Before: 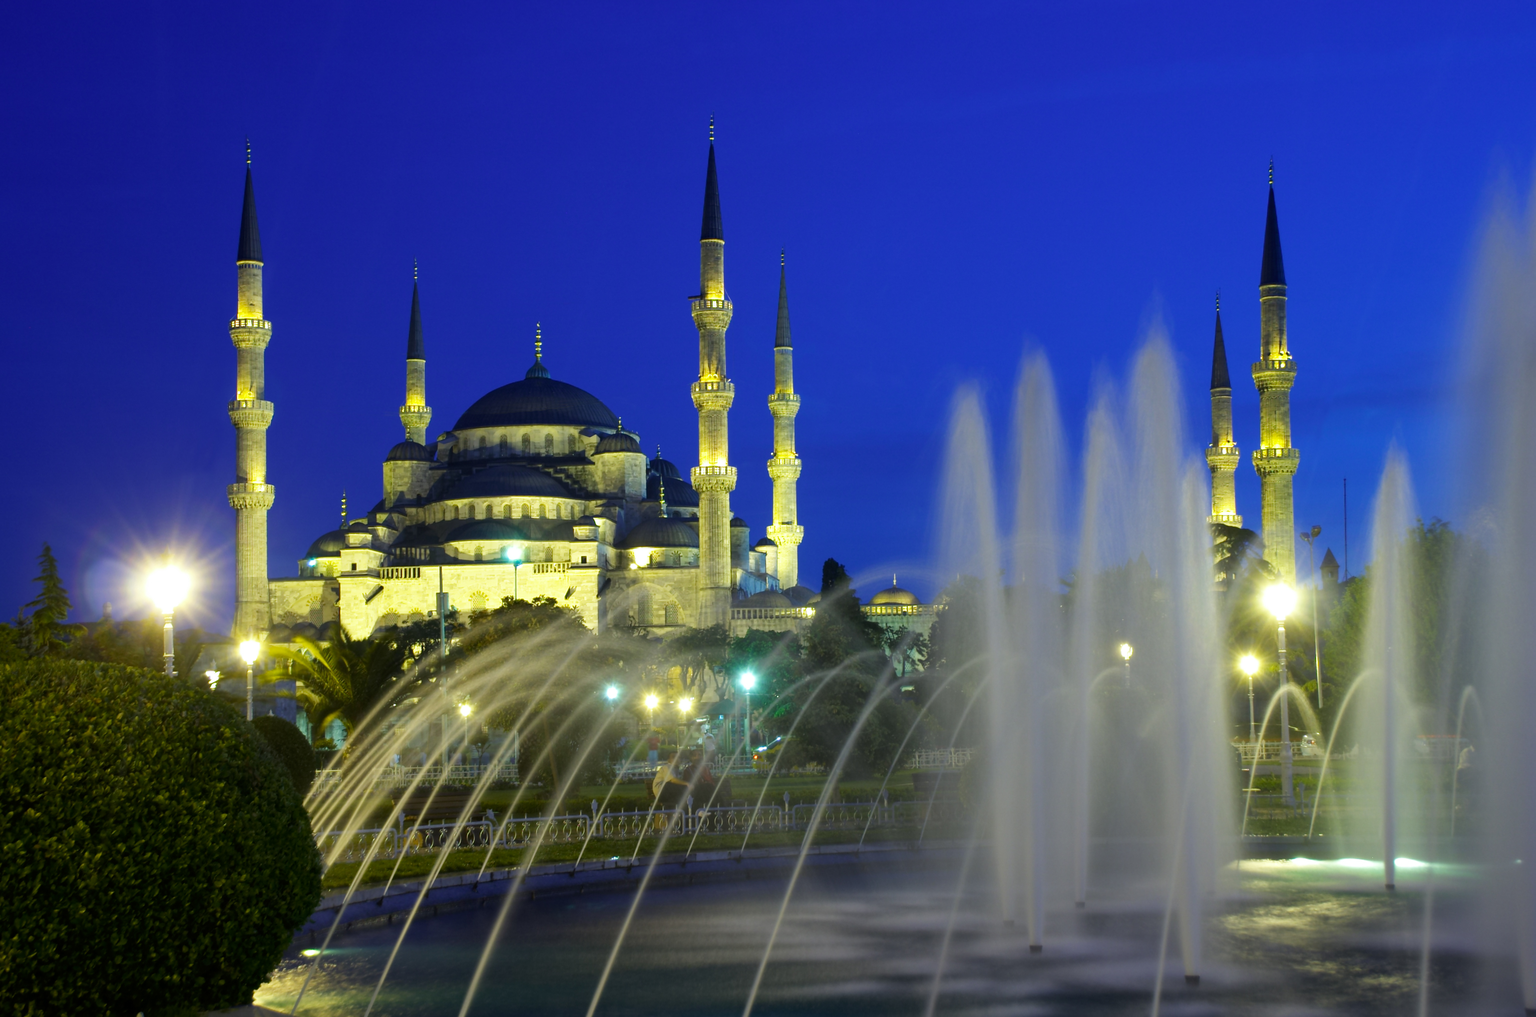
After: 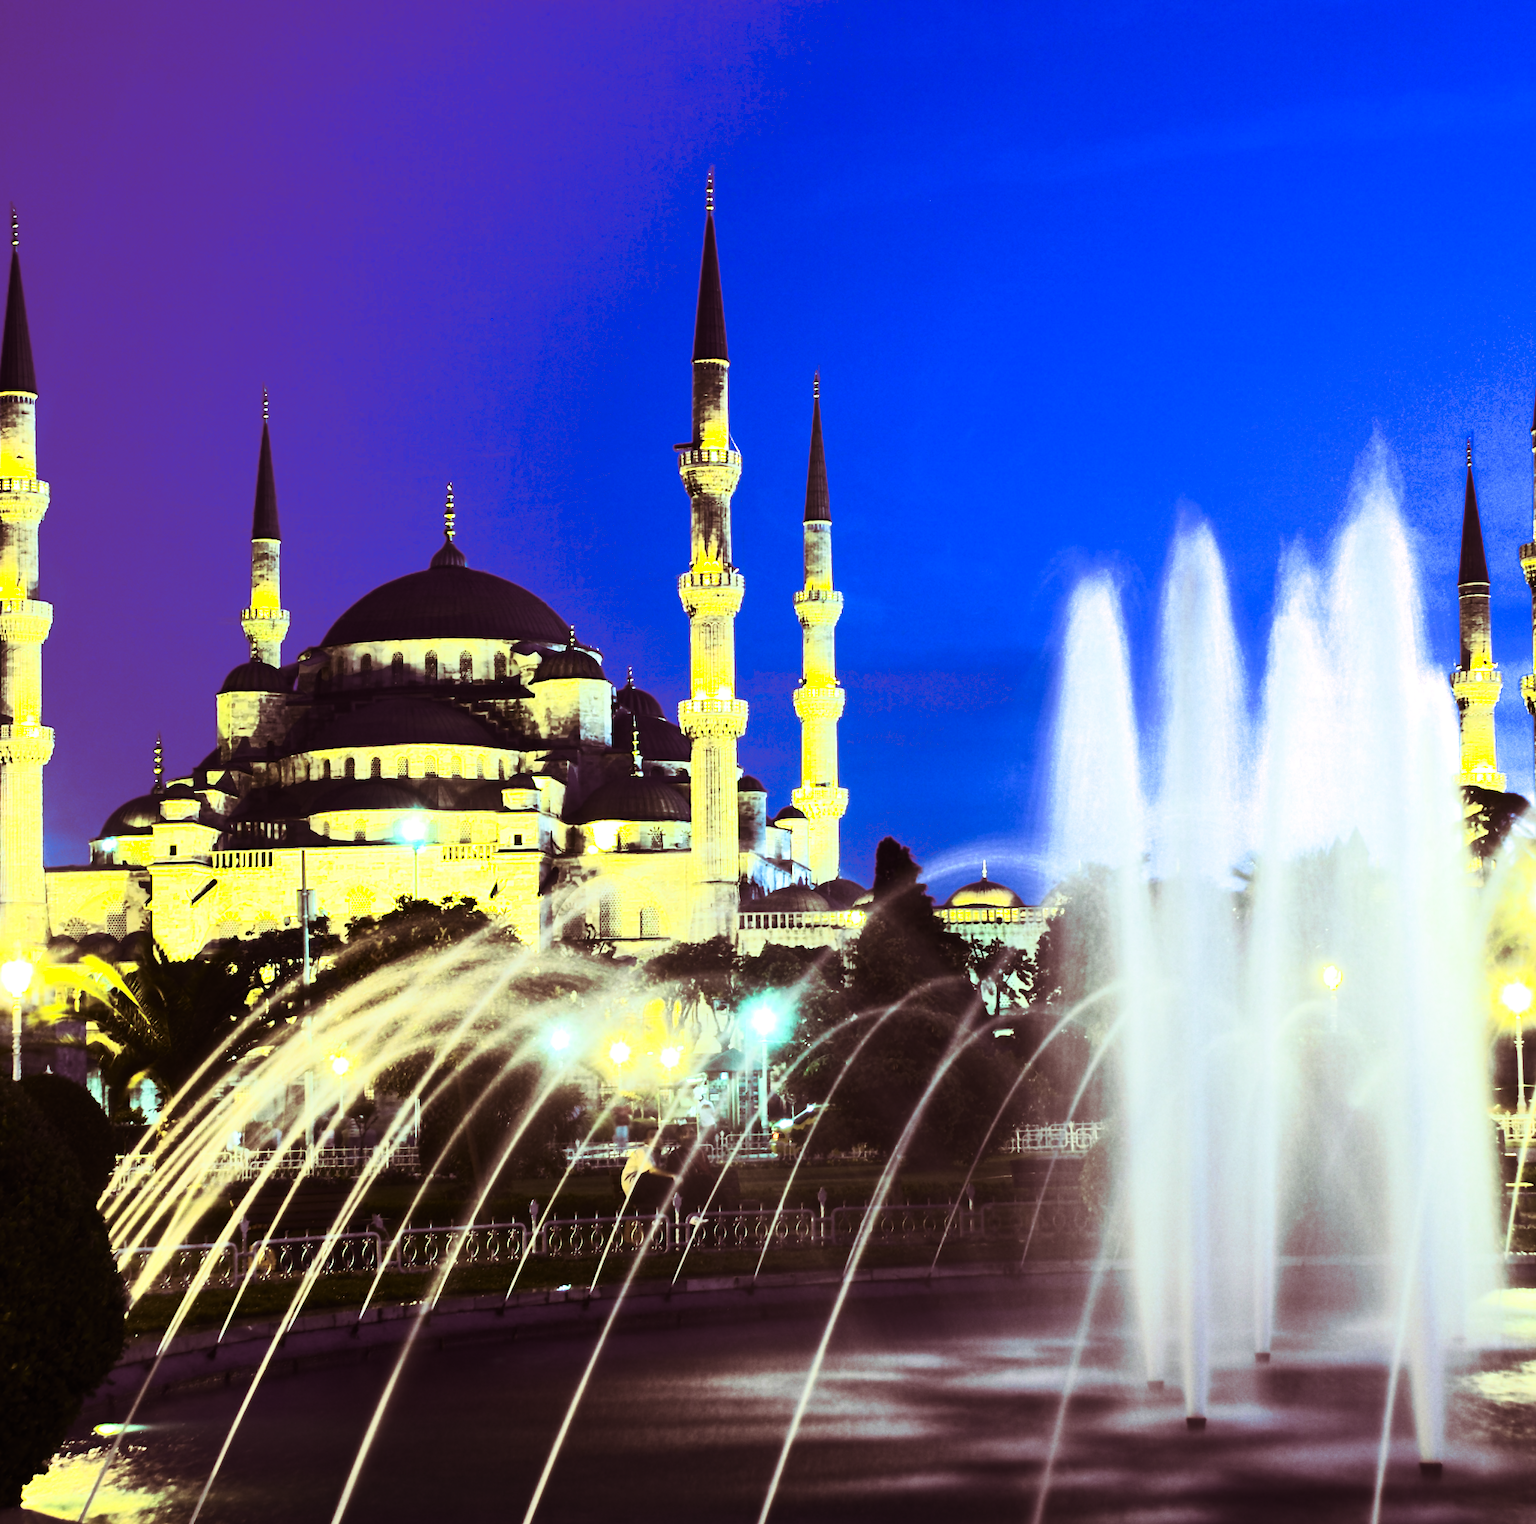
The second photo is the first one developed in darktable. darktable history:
crop and rotate: left 15.546%, right 17.787%
tone equalizer: -8 EV -1.08 EV, -7 EV -1.01 EV, -6 EV -0.867 EV, -5 EV -0.578 EV, -3 EV 0.578 EV, -2 EV 0.867 EV, -1 EV 1.01 EV, +0 EV 1.08 EV, edges refinement/feathering 500, mask exposure compensation -1.57 EV, preserve details no
split-toning: highlights › hue 180°
contrast brightness saturation: contrast 0.62, brightness 0.34, saturation 0.14
